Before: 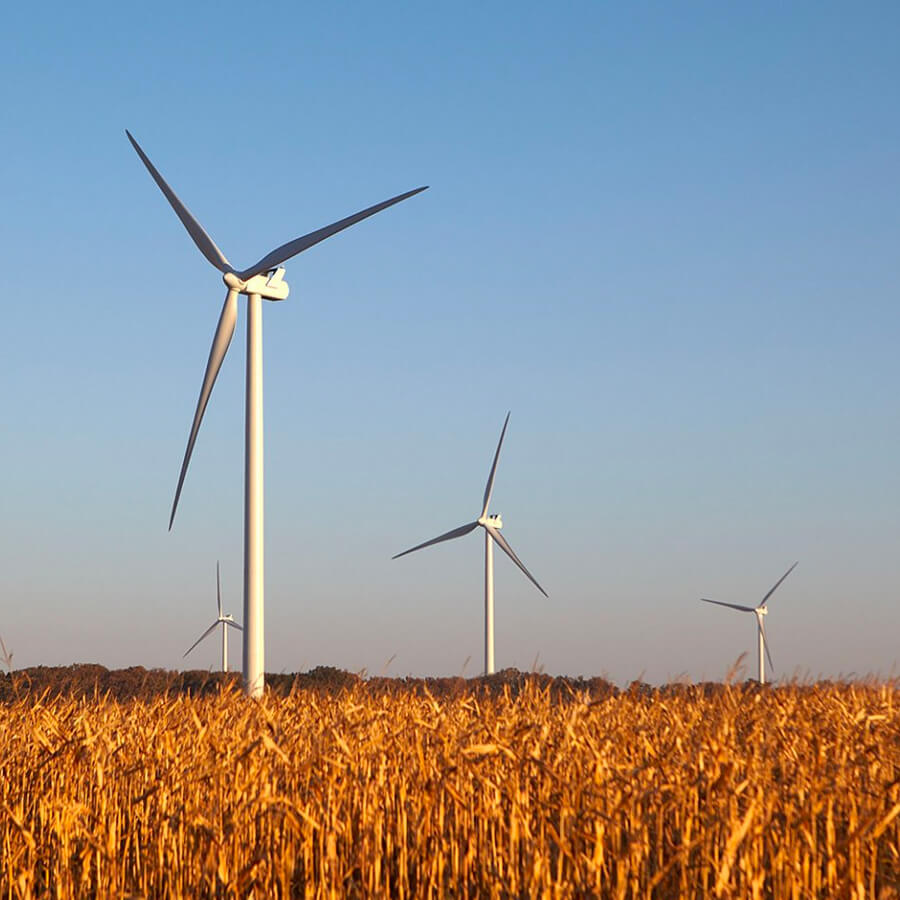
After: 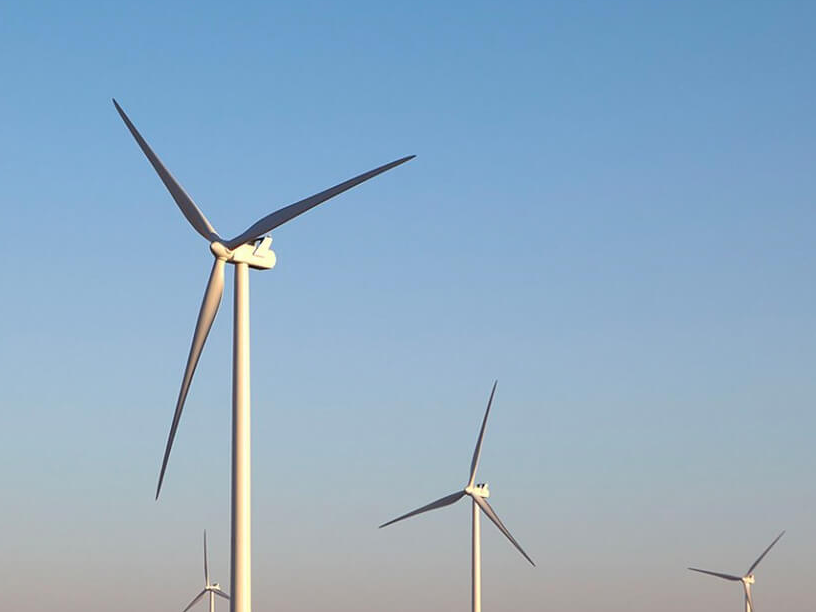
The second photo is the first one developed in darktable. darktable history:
crop: left 1.509%, top 3.452%, right 7.696%, bottom 28.452%
